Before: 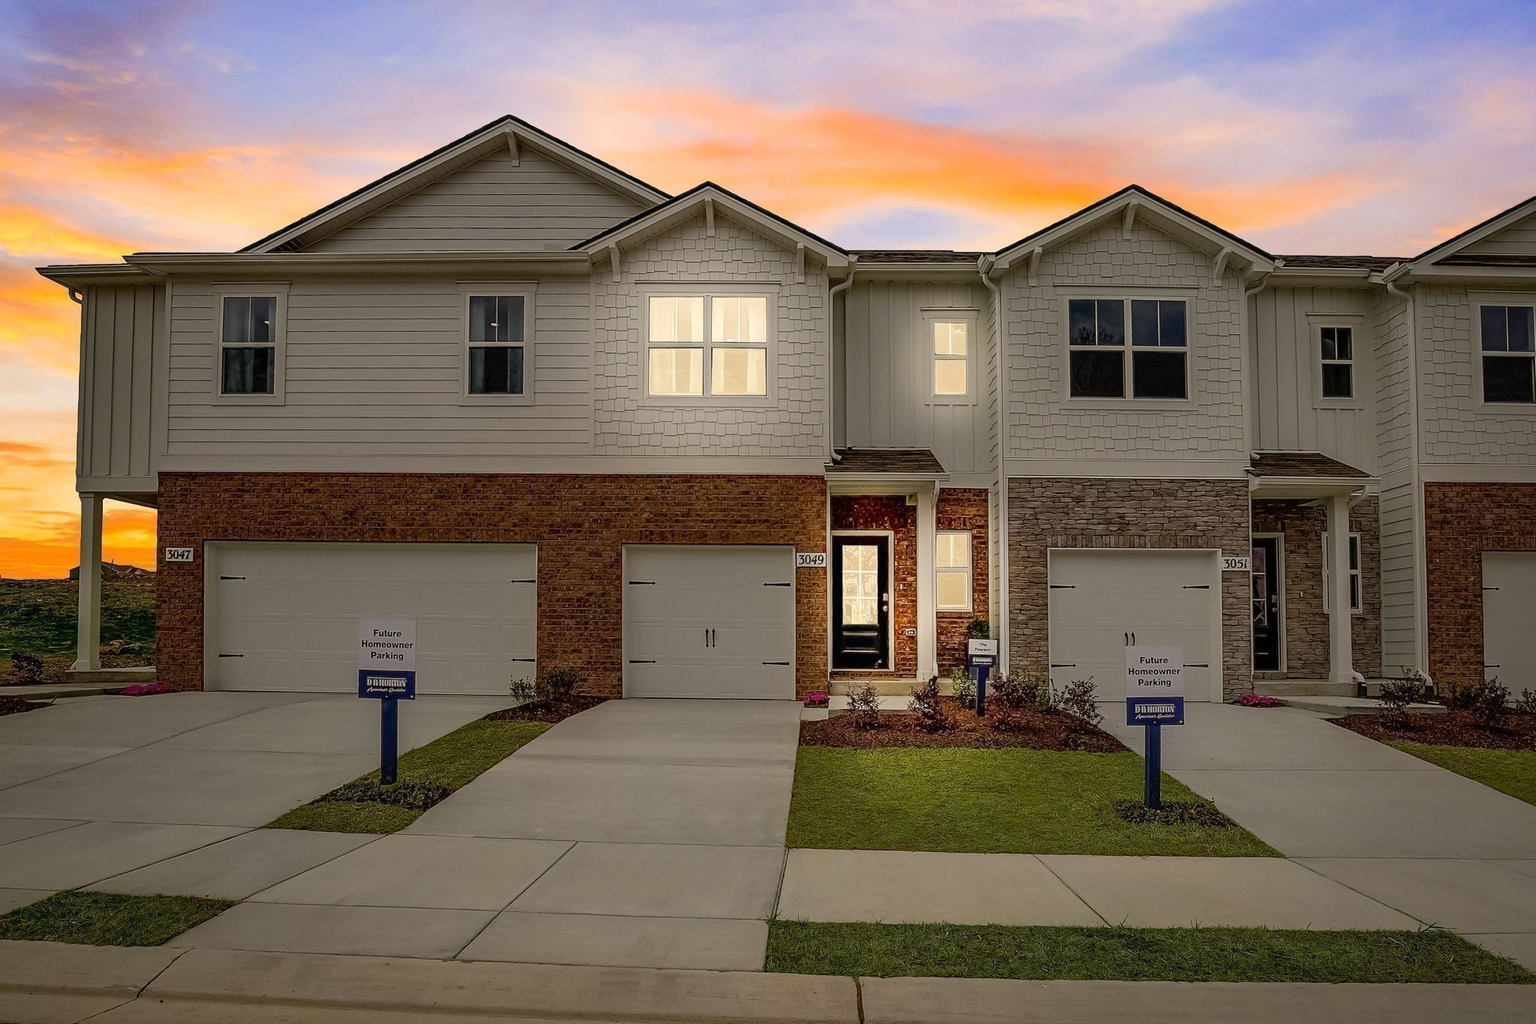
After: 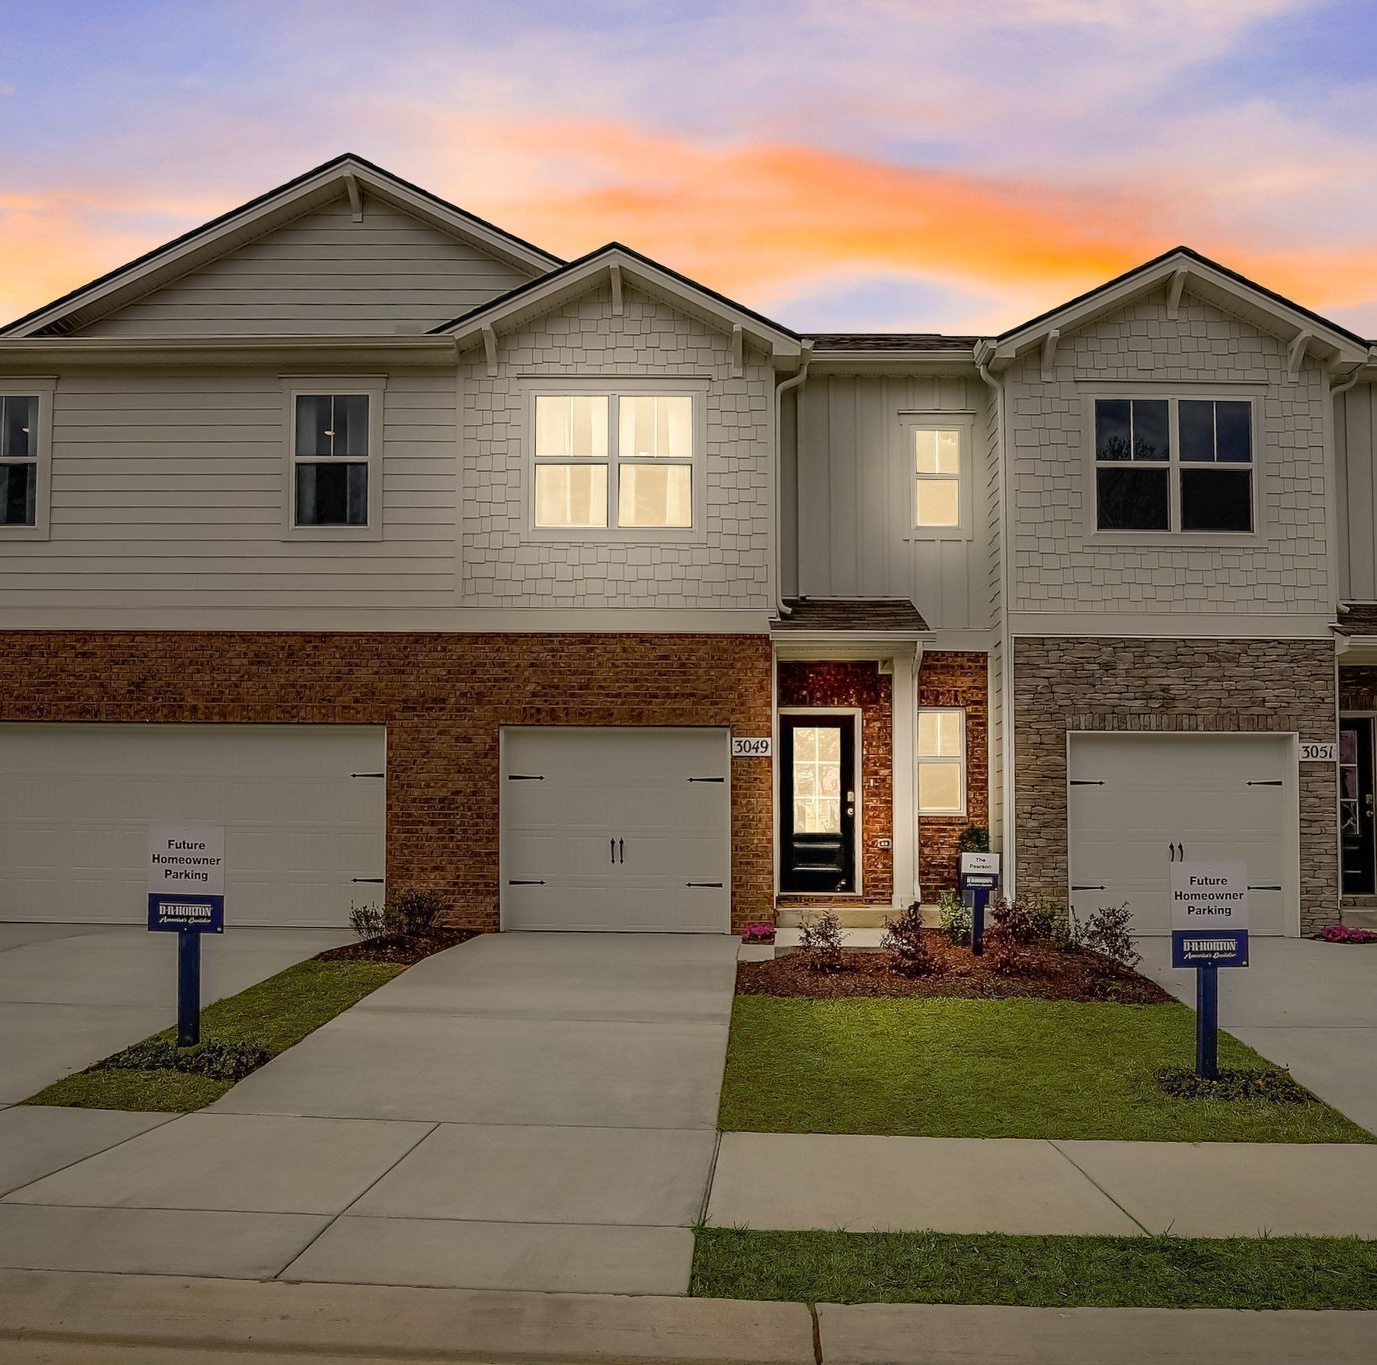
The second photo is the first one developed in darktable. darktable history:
crop and rotate: left 16.141%, right 16.611%
